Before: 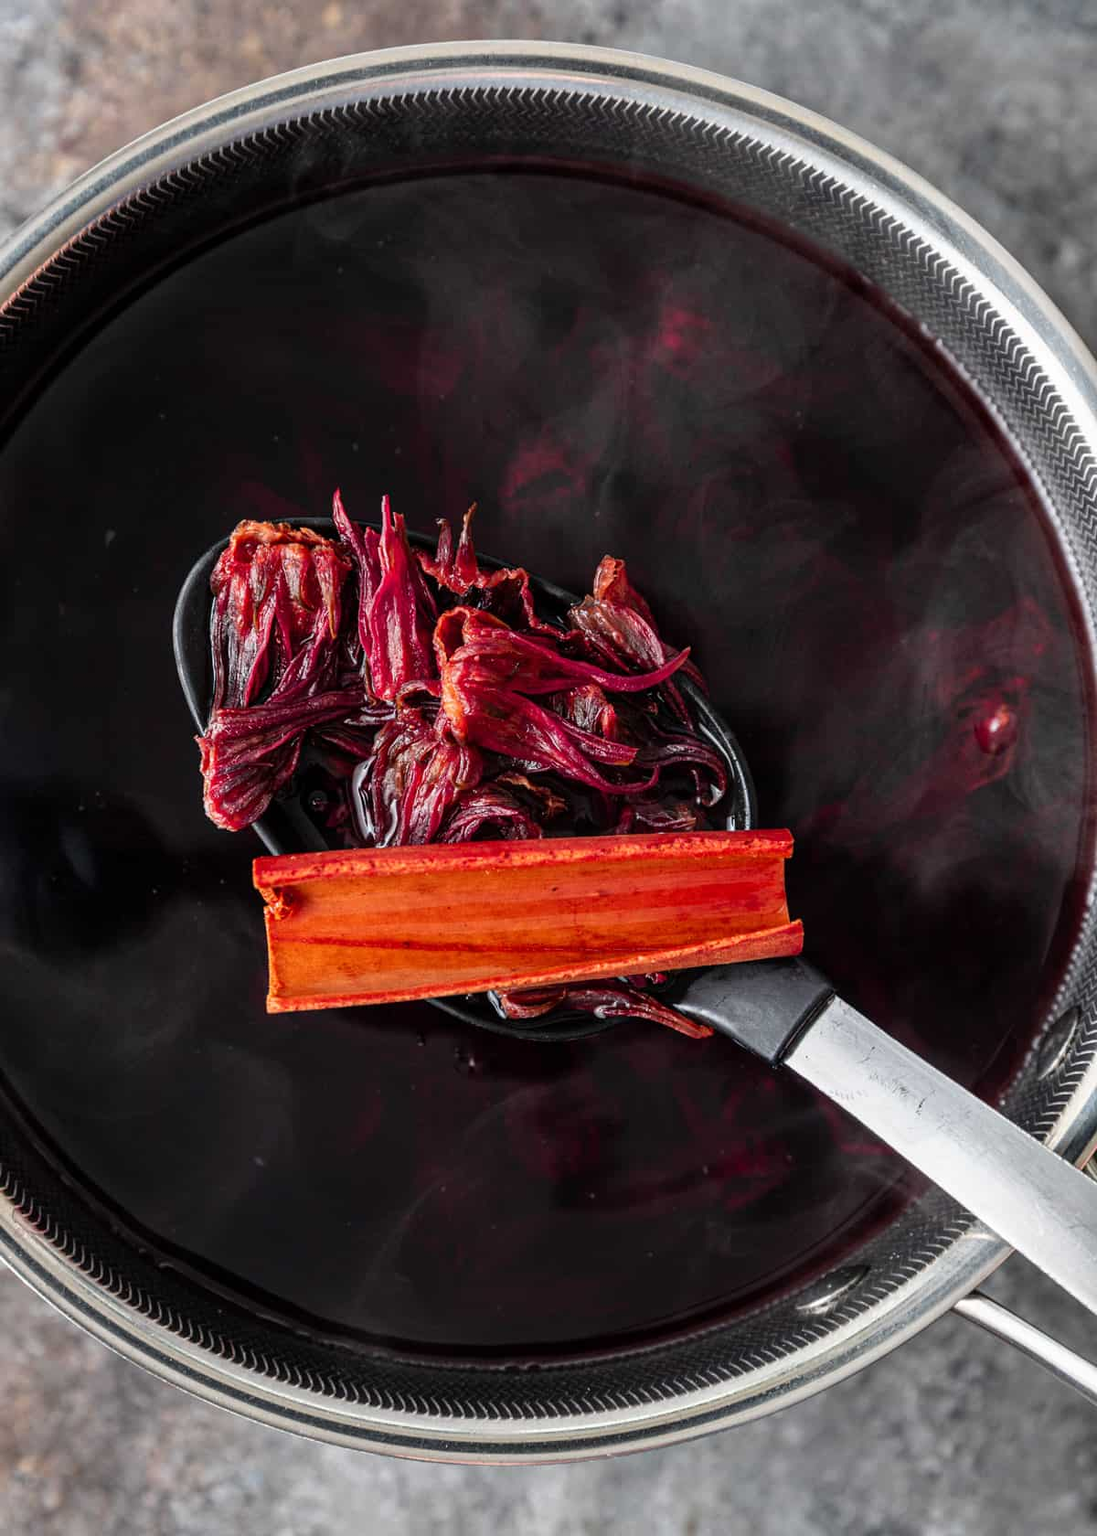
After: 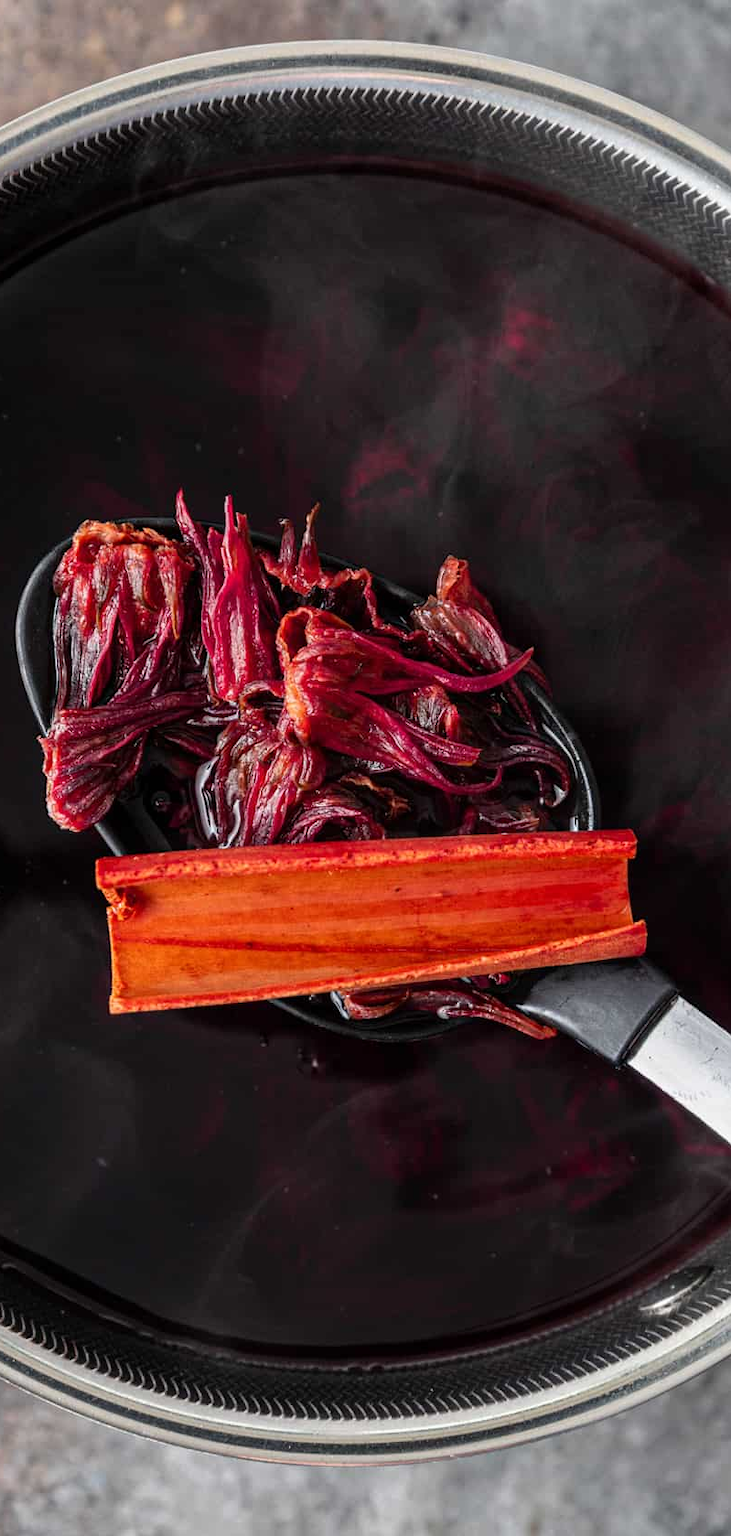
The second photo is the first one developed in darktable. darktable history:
crop and rotate: left 14.372%, right 18.95%
